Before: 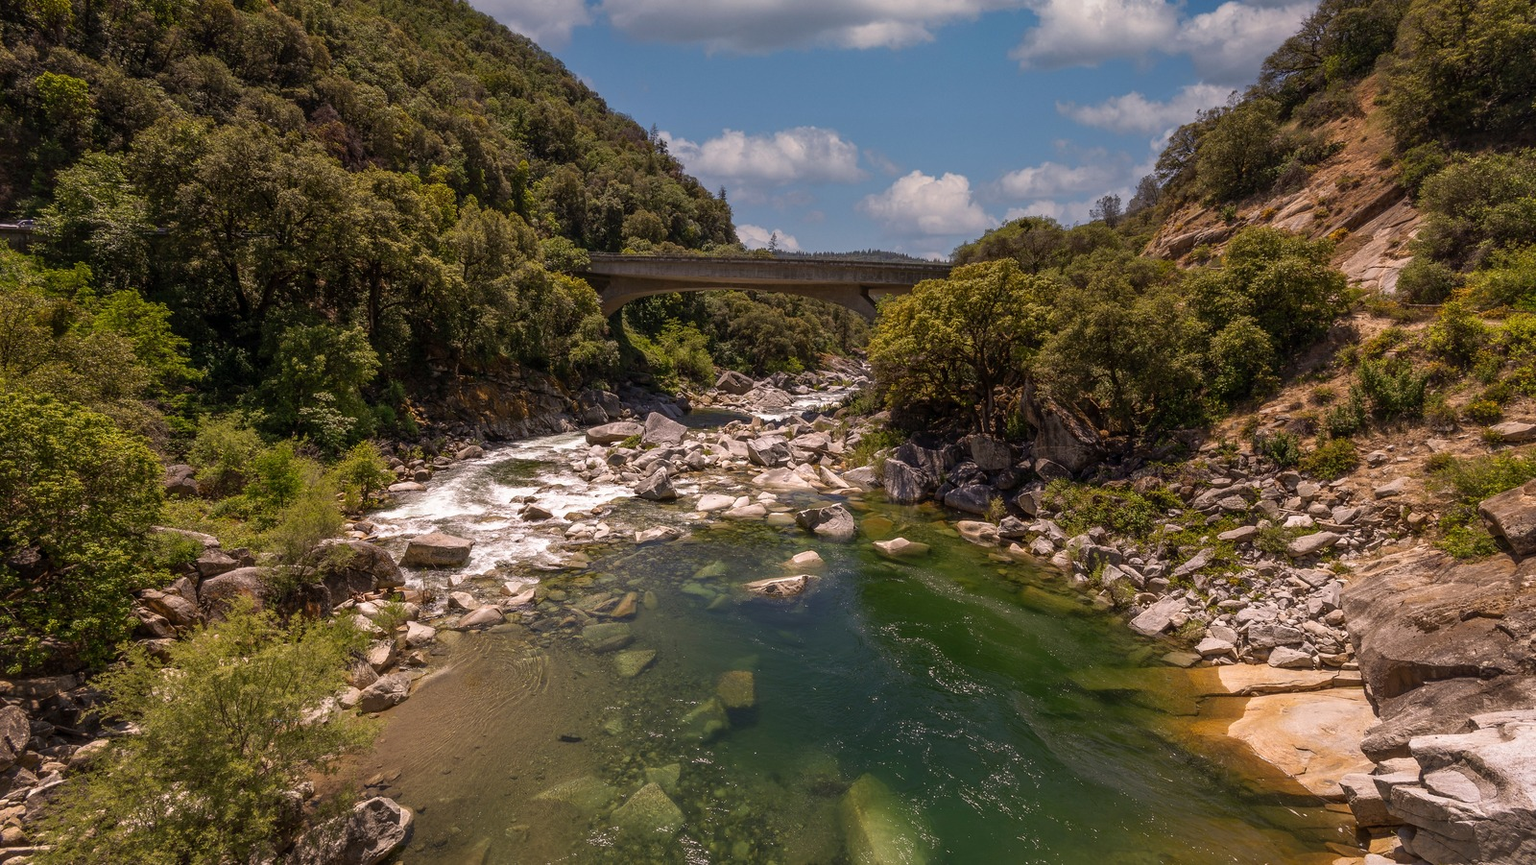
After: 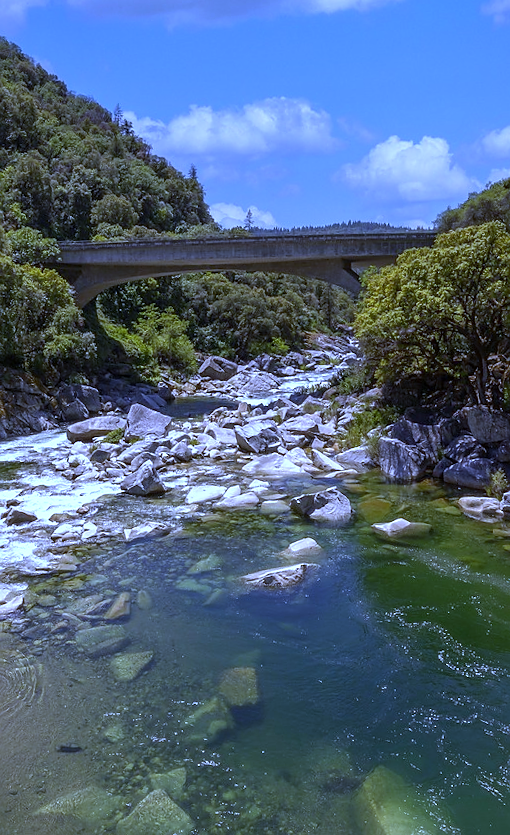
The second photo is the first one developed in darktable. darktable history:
rotate and perspective: rotation -3.52°, crop left 0.036, crop right 0.964, crop top 0.081, crop bottom 0.919
sharpen: radius 0.969, amount 0.604
exposure: exposure 0.426 EV, compensate highlight preservation false
crop: left 33.36%, right 33.36%
white balance: red 0.766, blue 1.537
